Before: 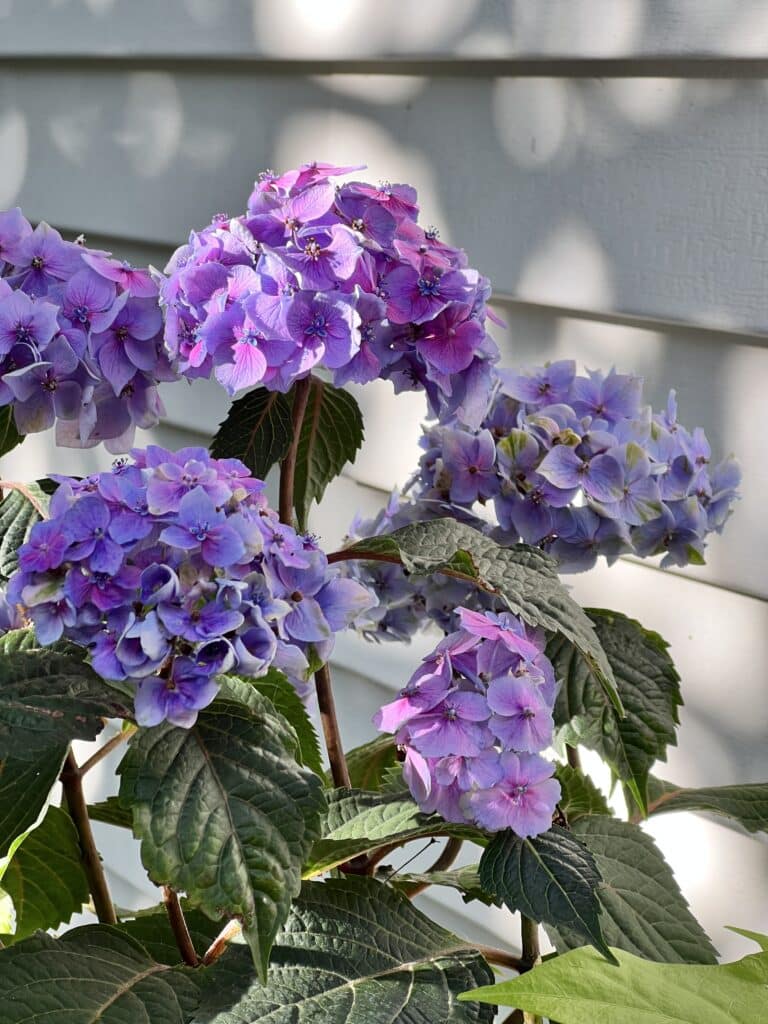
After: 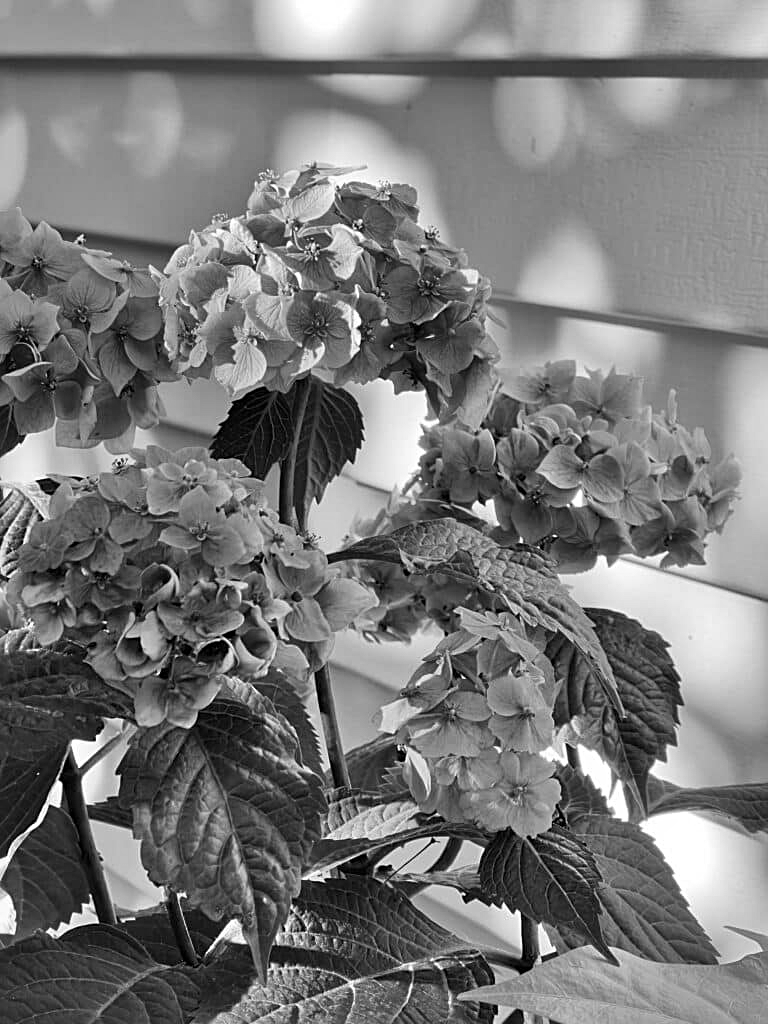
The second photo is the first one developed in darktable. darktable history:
sharpen: radius 2.167, amount 0.381, threshold 0
monochrome: on, module defaults
